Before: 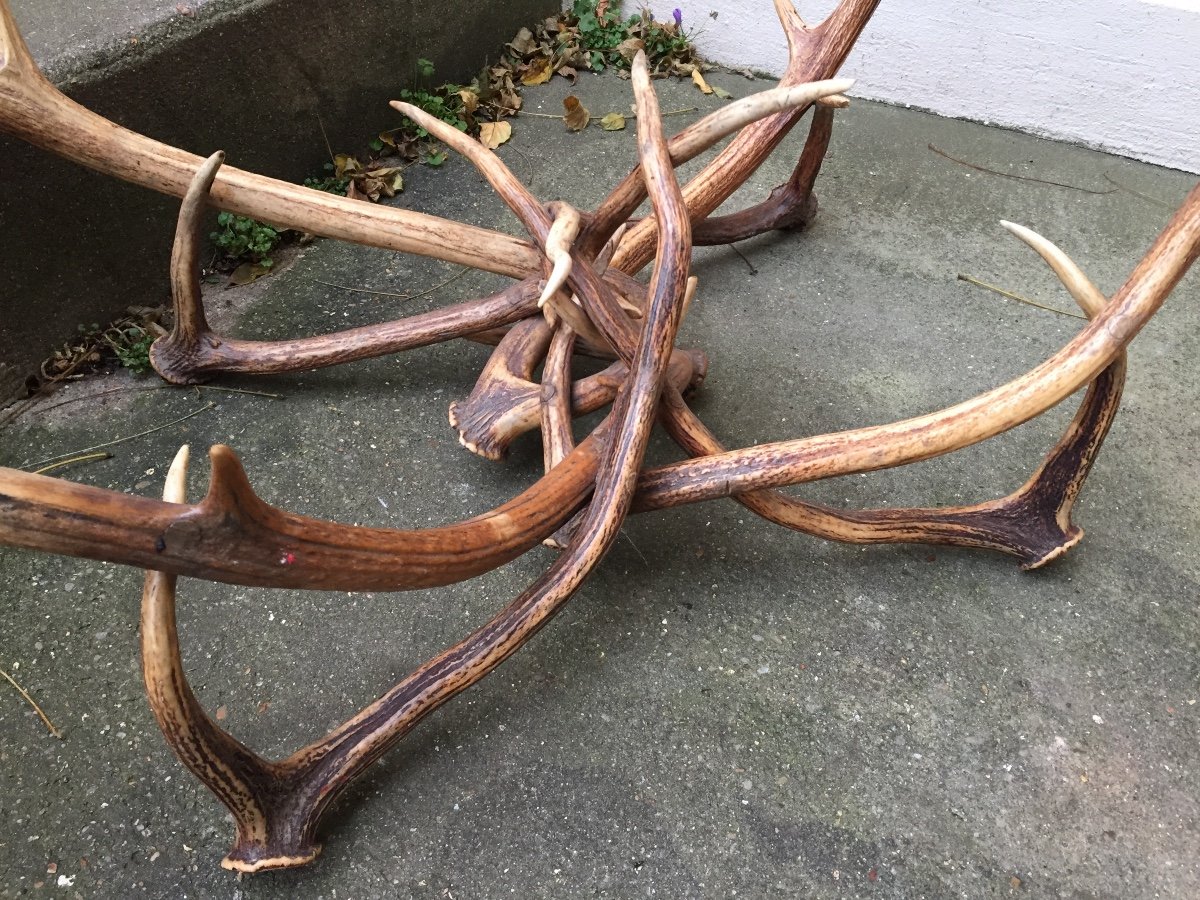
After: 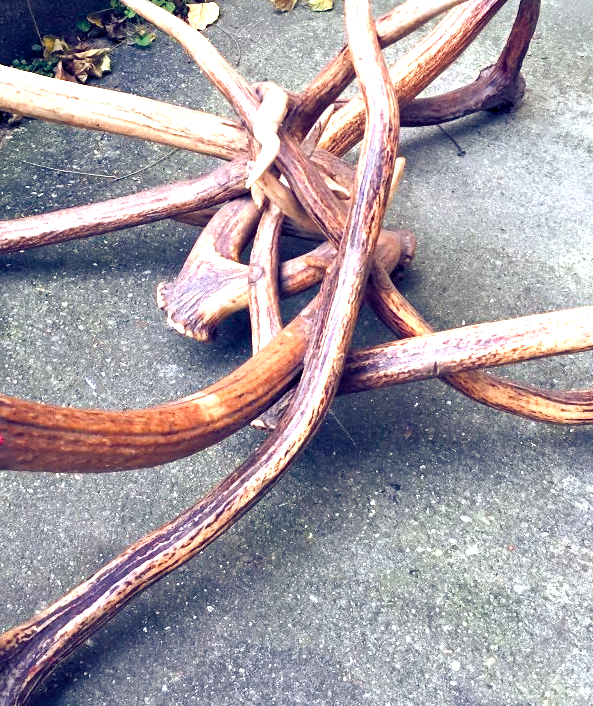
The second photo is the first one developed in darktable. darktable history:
exposure: black level correction 0, exposure 1.2 EV, compensate highlight preservation false
crop and rotate: angle 0.02°, left 24.353%, top 13.219%, right 26.156%, bottom 8.224%
color balance rgb: shadows lift › luminance -41.13%, shadows lift › chroma 14.13%, shadows lift › hue 260°, power › luminance -3.76%, power › chroma 0.56%, power › hue 40.37°, highlights gain › luminance 16.81%, highlights gain › chroma 2.94%, highlights gain › hue 260°, global offset › luminance -0.29%, global offset › chroma 0.31%, global offset › hue 260°, perceptual saturation grading › global saturation 20%, perceptual saturation grading › highlights -13.92%, perceptual saturation grading › shadows 50%
